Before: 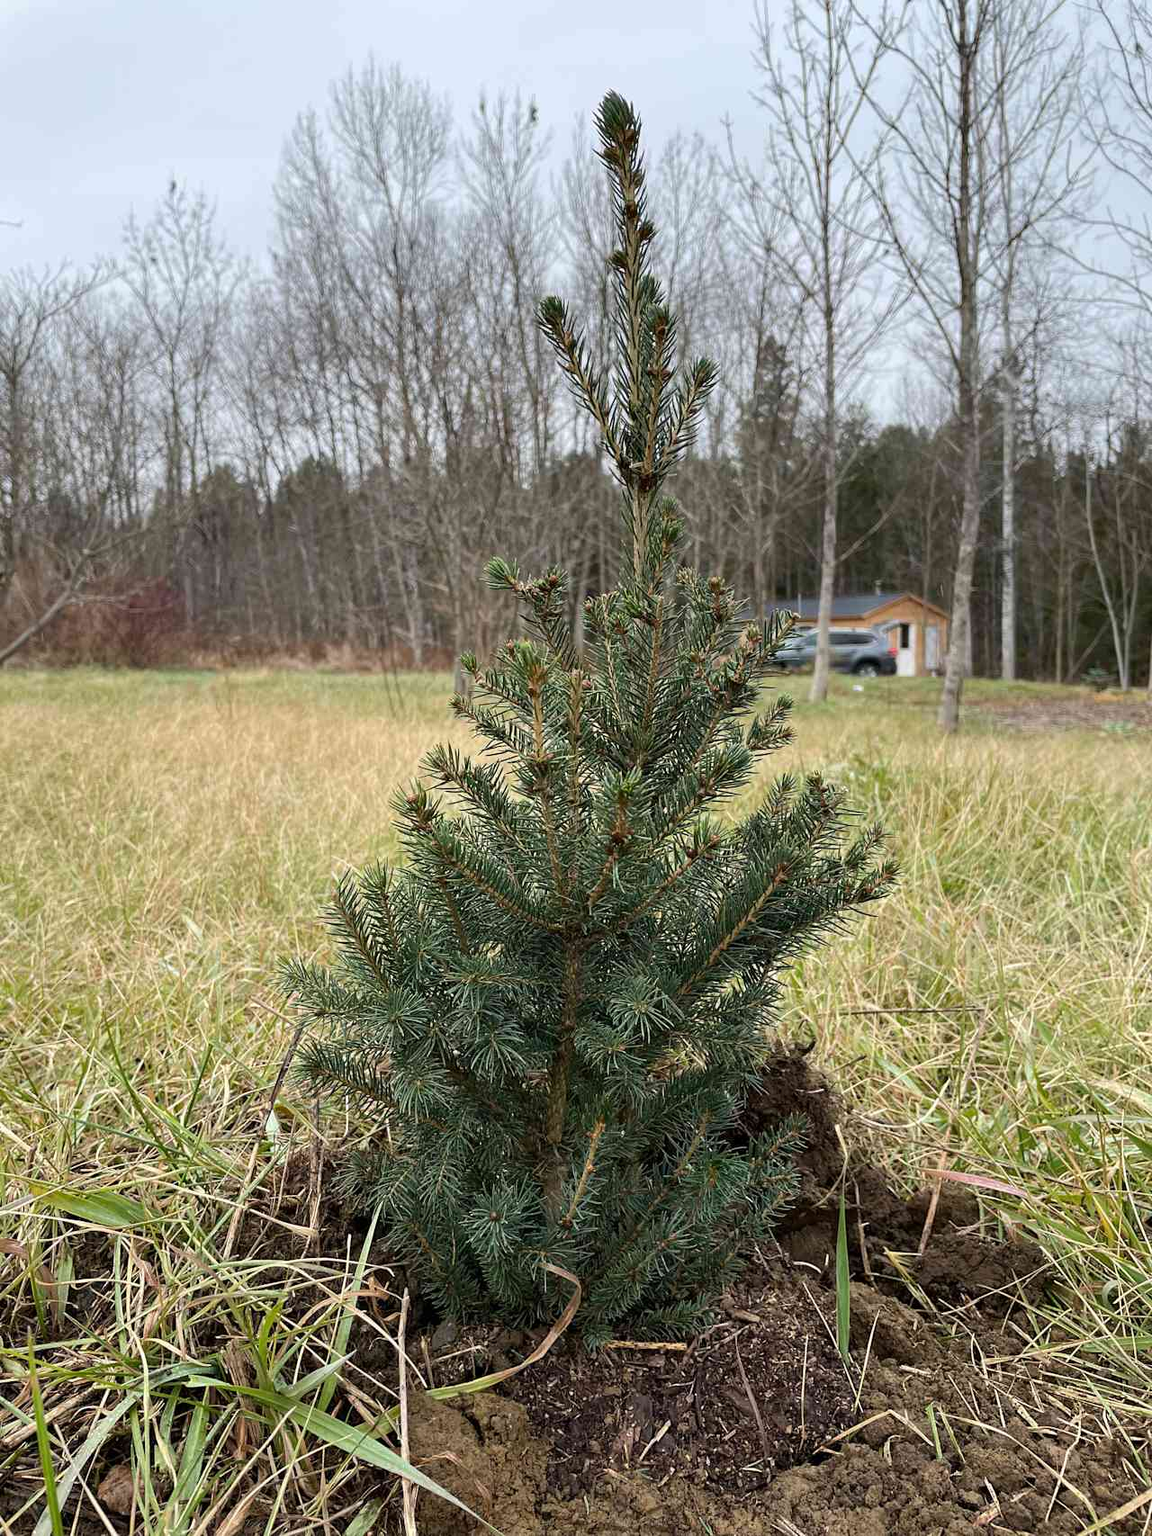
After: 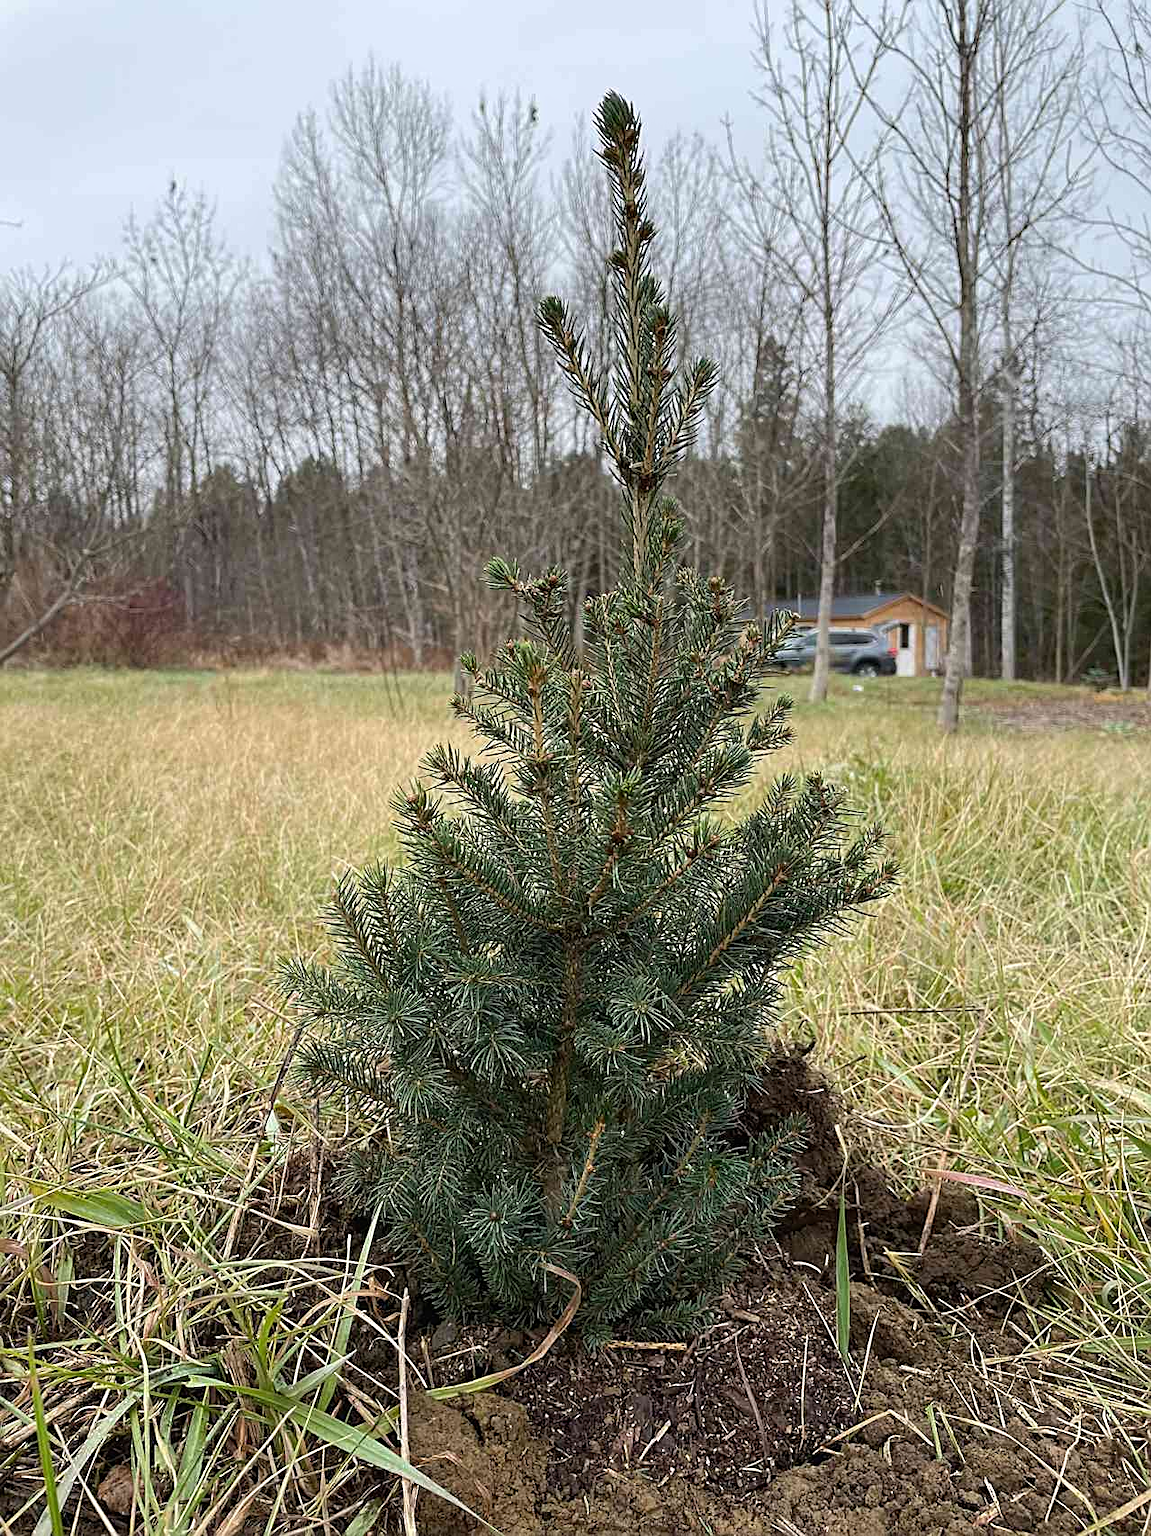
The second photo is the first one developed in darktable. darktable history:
sharpen: on, module defaults
contrast equalizer: y [[0.5, 0.5, 0.472, 0.5, 0.5, 0.5], [0.5 ×6], [0.5 ×6], [0 ×6], [0 ×6]]
